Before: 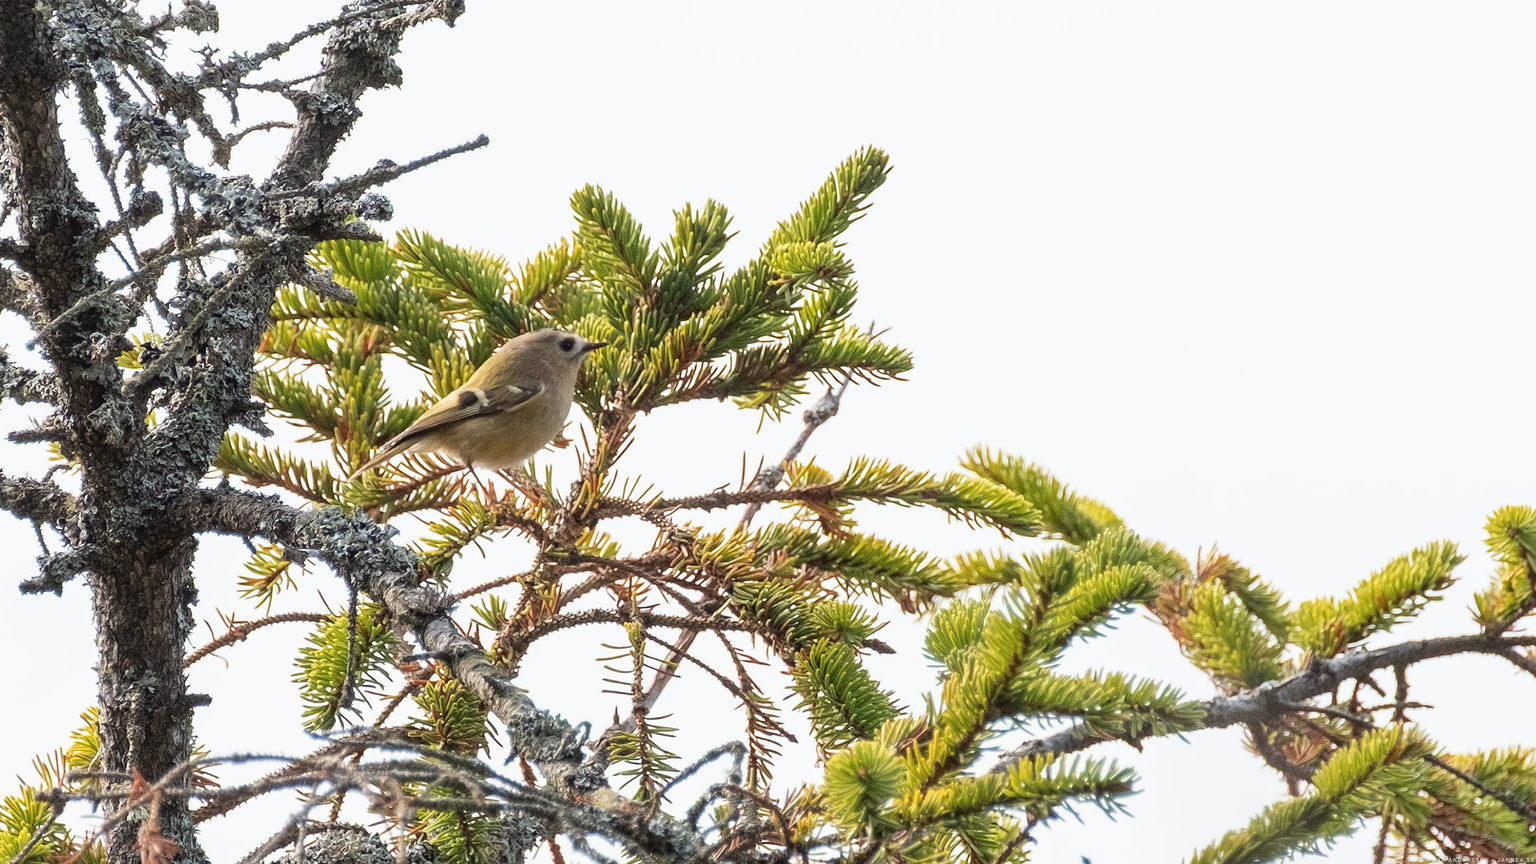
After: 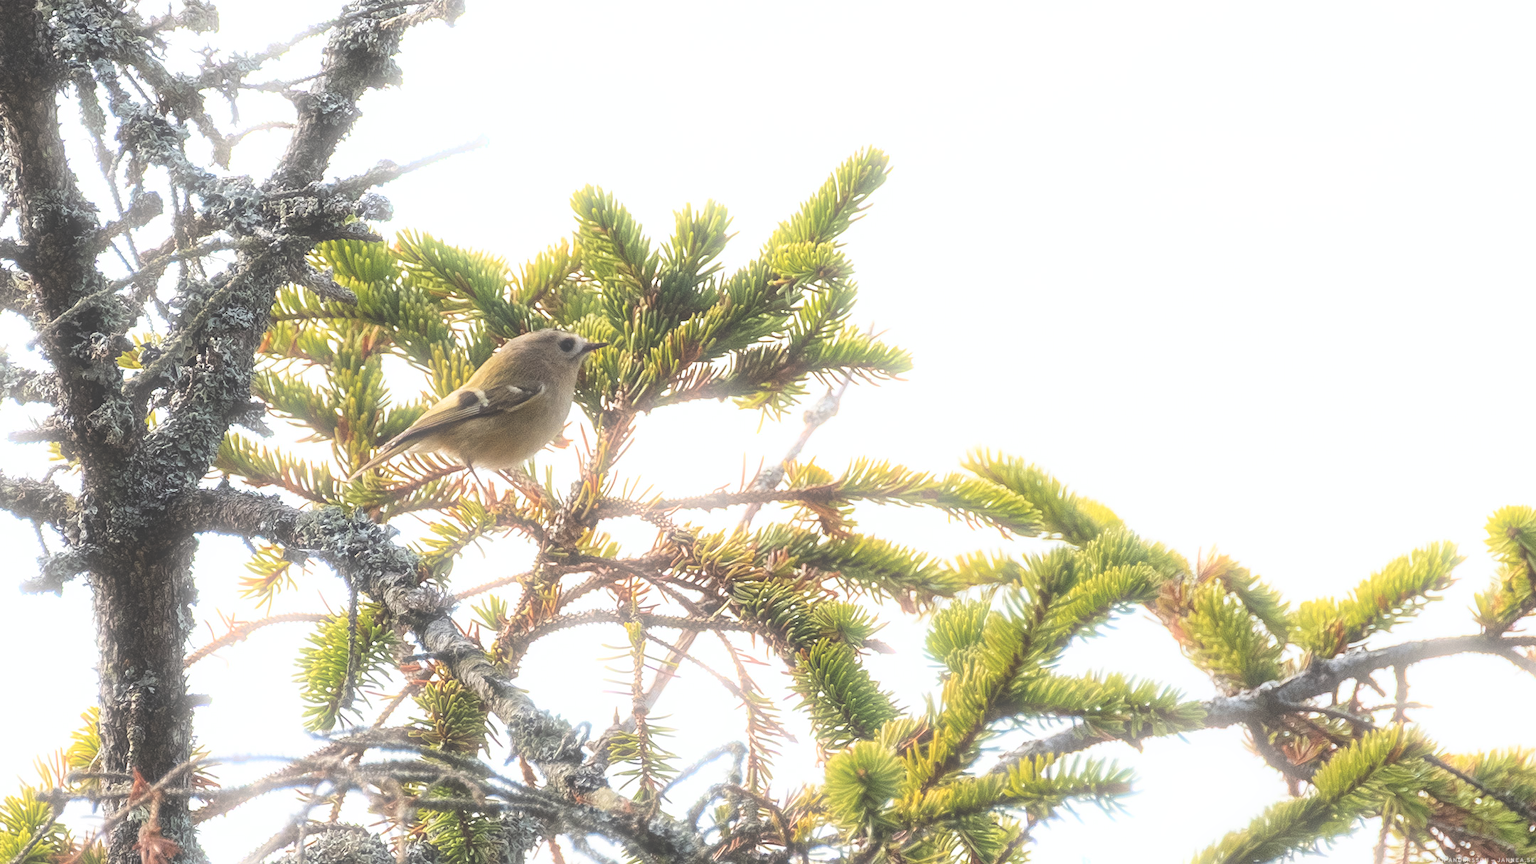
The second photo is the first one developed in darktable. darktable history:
bloom: size 5%, threshold 95%, strength 15%
exposure: black level correction -0.041, exposure 0.064 EV, compensate highlight preservation false
